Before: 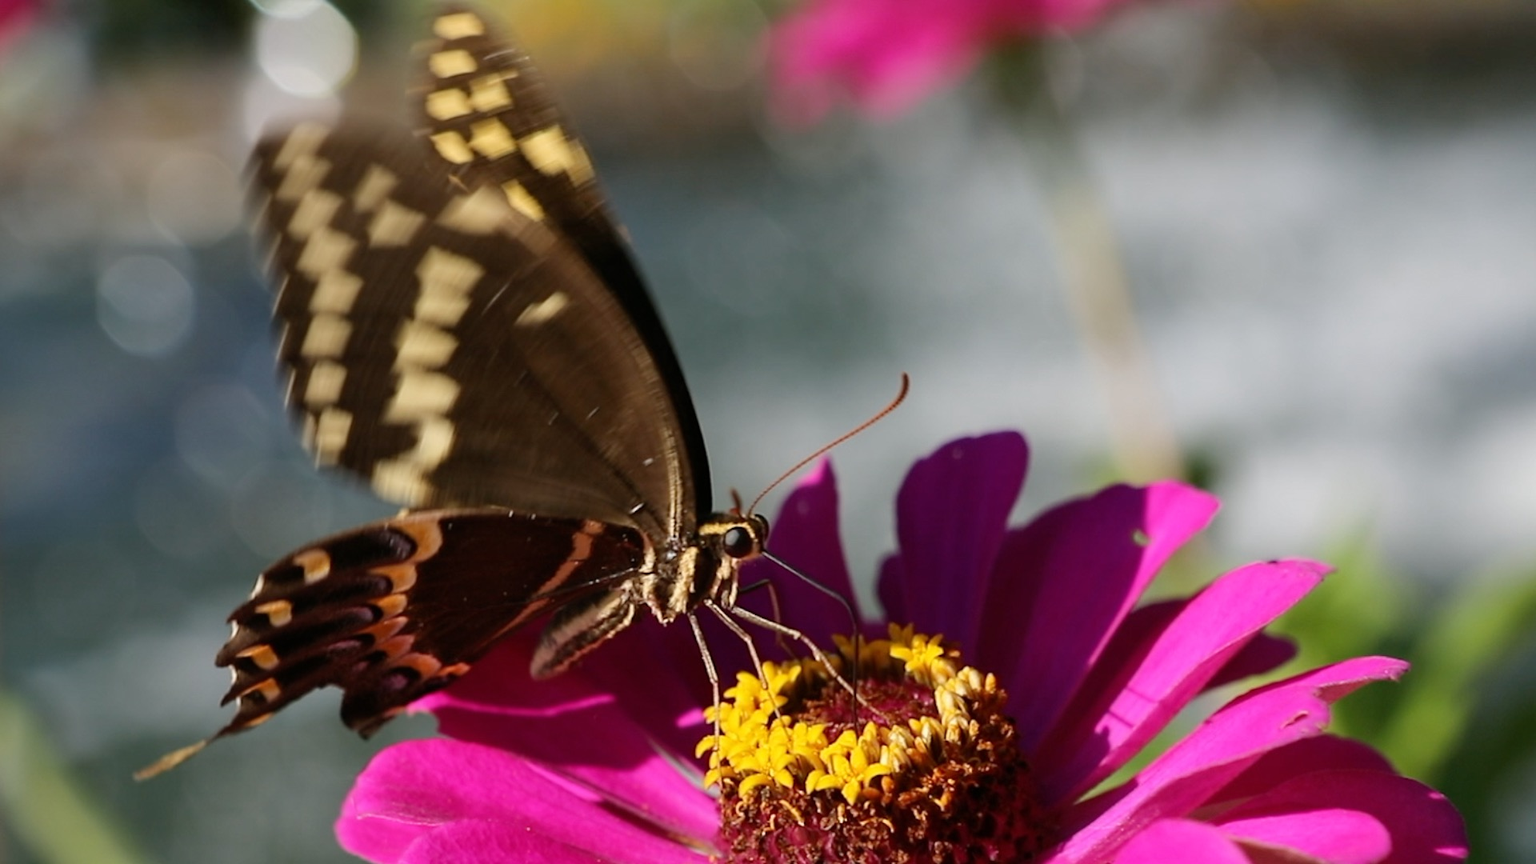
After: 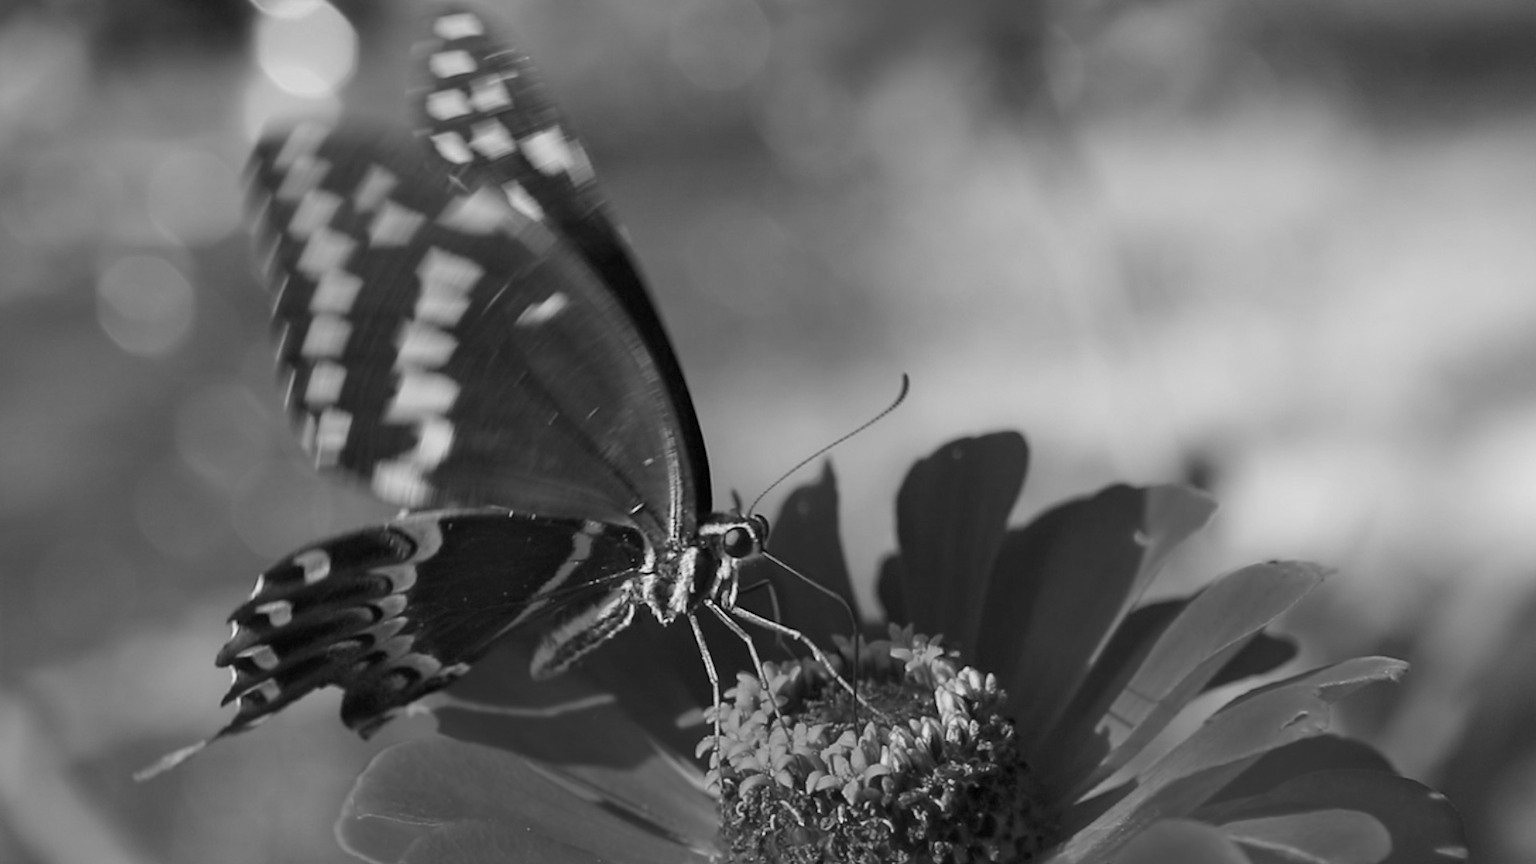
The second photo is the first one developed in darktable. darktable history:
monochrome: a 0, b 0, size 0.5, highlights 0.57
color contrast: green-magenta contrast 0.85, blue-yellow contrast 1.25, unbound 0
